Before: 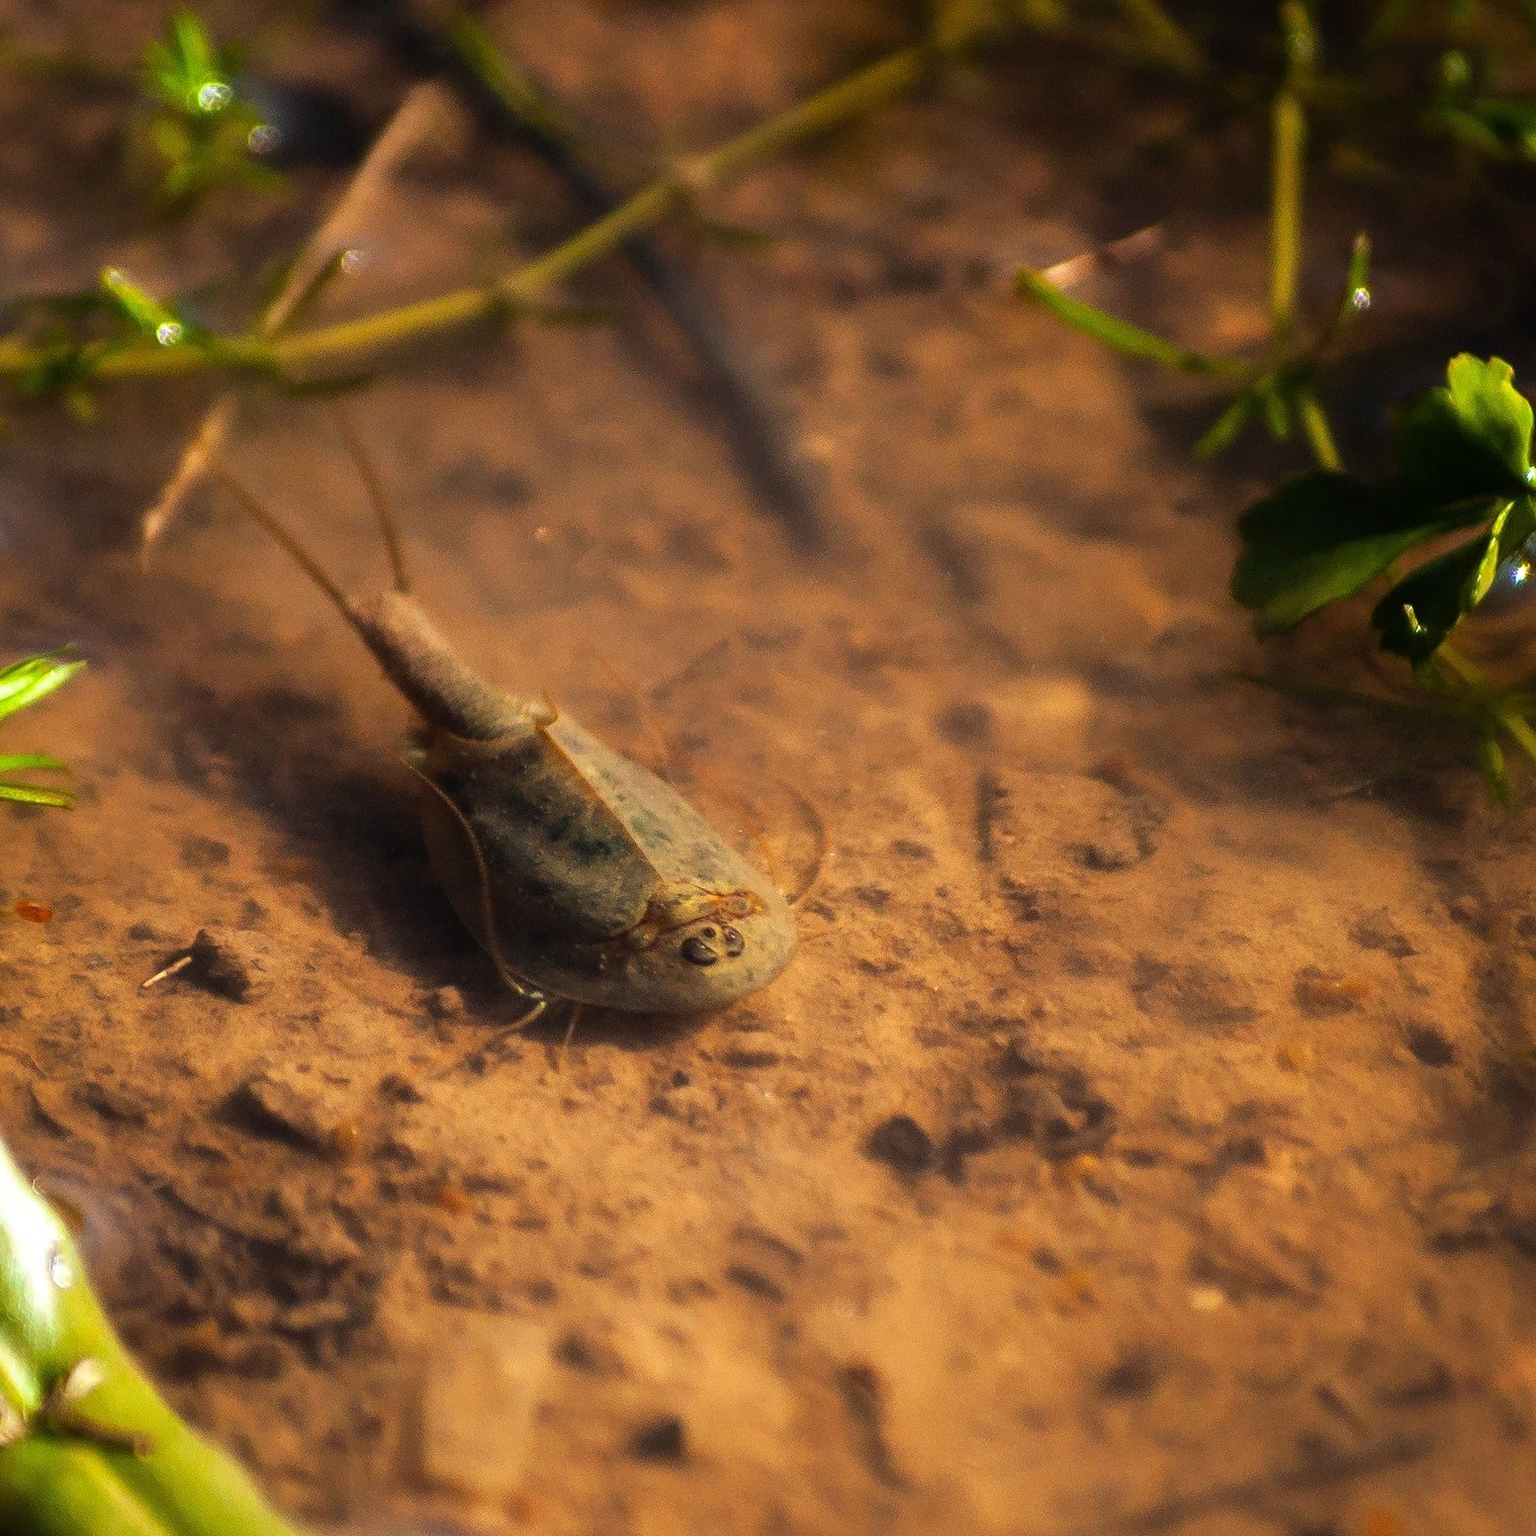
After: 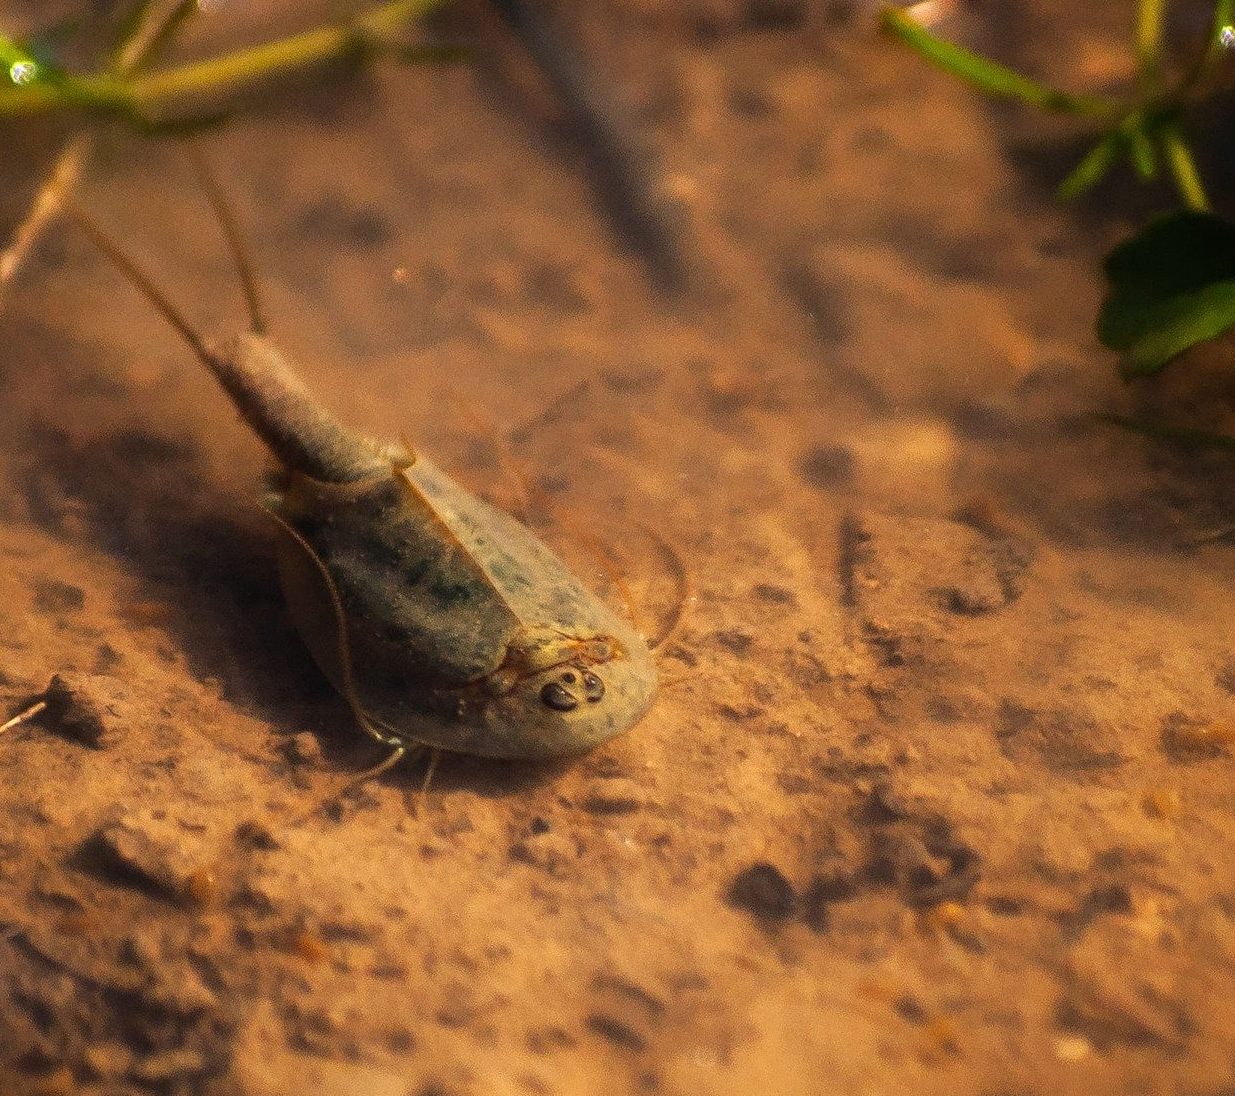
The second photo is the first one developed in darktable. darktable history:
crop: left 9.561%, top 17.098%, right 10.916%, bottom 12.311%
contrast equalizer: octaves 7, y [[0.5, 0.502, 0.506, 0.511, 0.52, 0.537], [0.5 ×6], [0.505, 0.509, 0.518, 0.534, 0.553, 0.561], [0 ×6], [0 ×6]]
